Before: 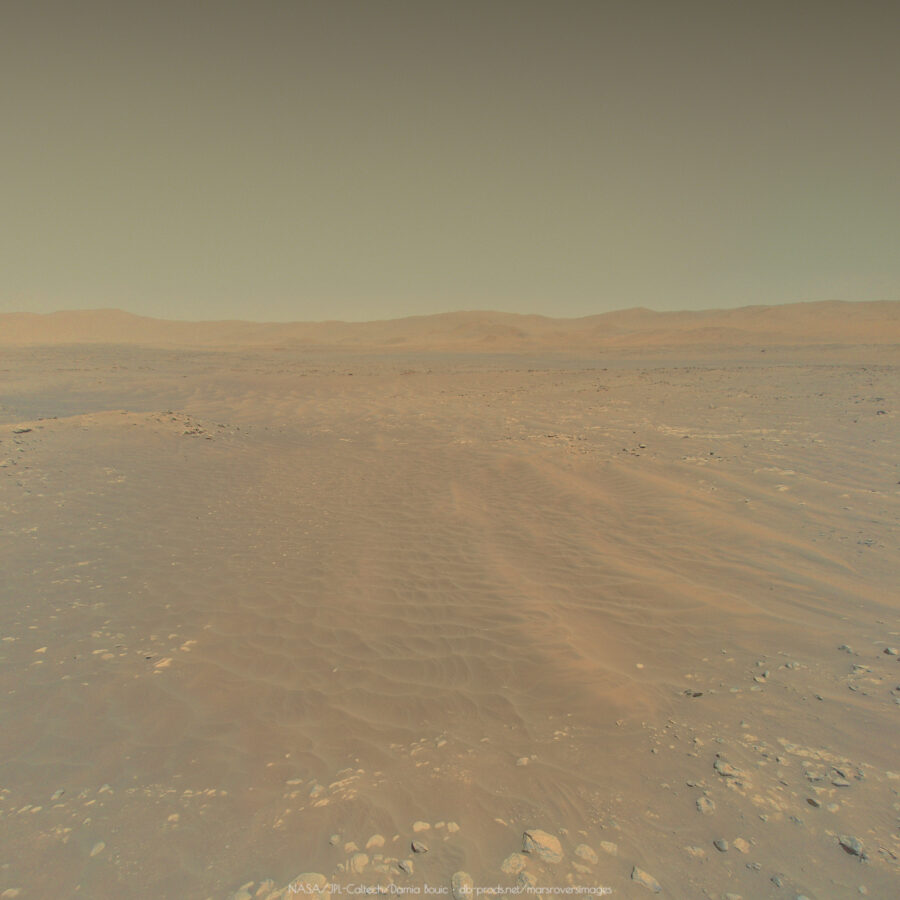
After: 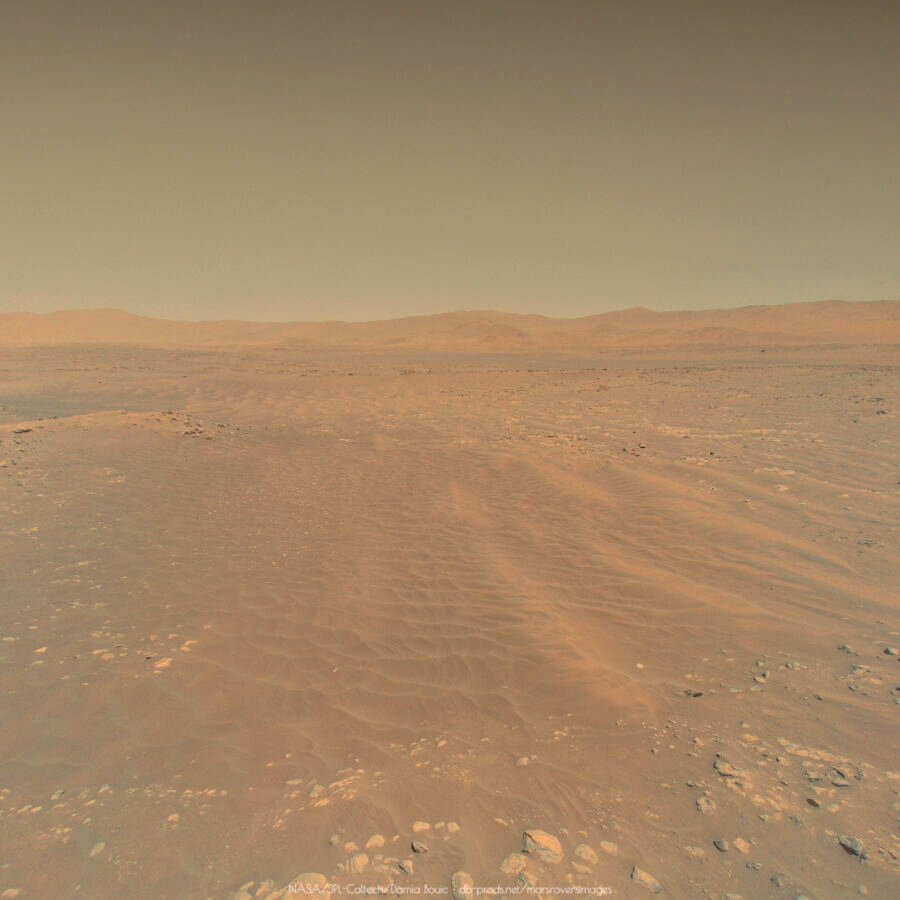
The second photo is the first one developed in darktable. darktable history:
local contrast: on, module defaults
color correction: highlights a* 5.81, highlights b* 4.84
